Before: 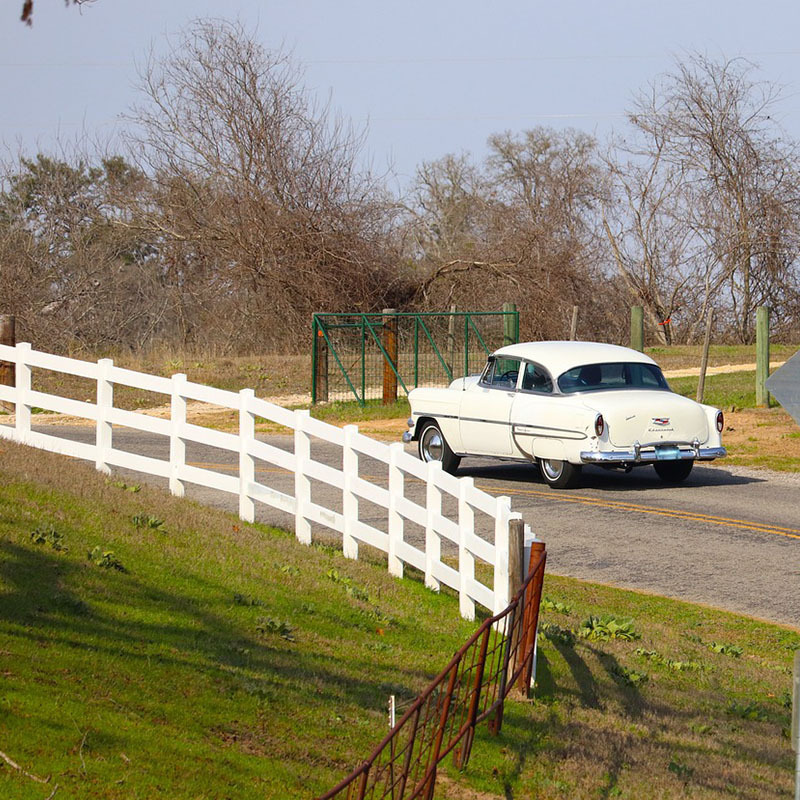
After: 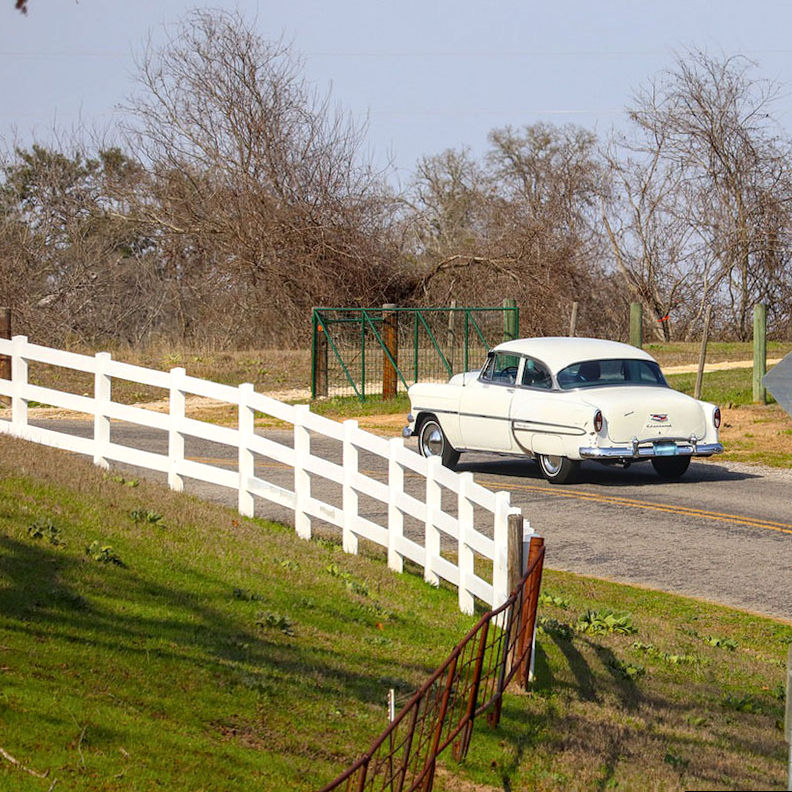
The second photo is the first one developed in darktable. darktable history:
rotate and perspective: rotation 0.174°, lens shift (vertical) 0.013, lens shift (horizontal) 0.019, shear 0.001, automatic cropping original format, crop left 0.007, crop right 0.991, crop top 0.016, crop bottom 0.997
local contrast: on, module defaults
